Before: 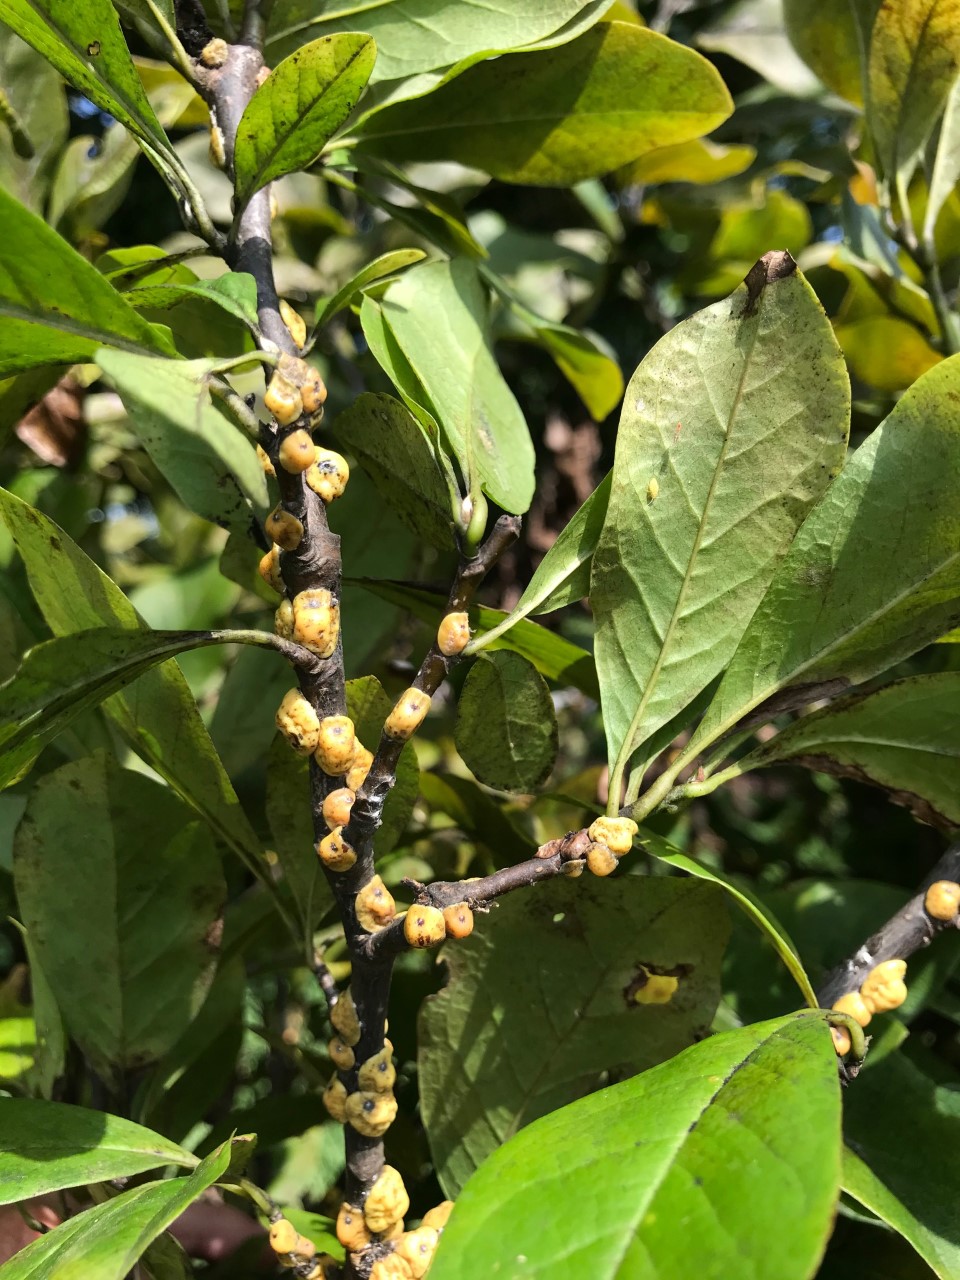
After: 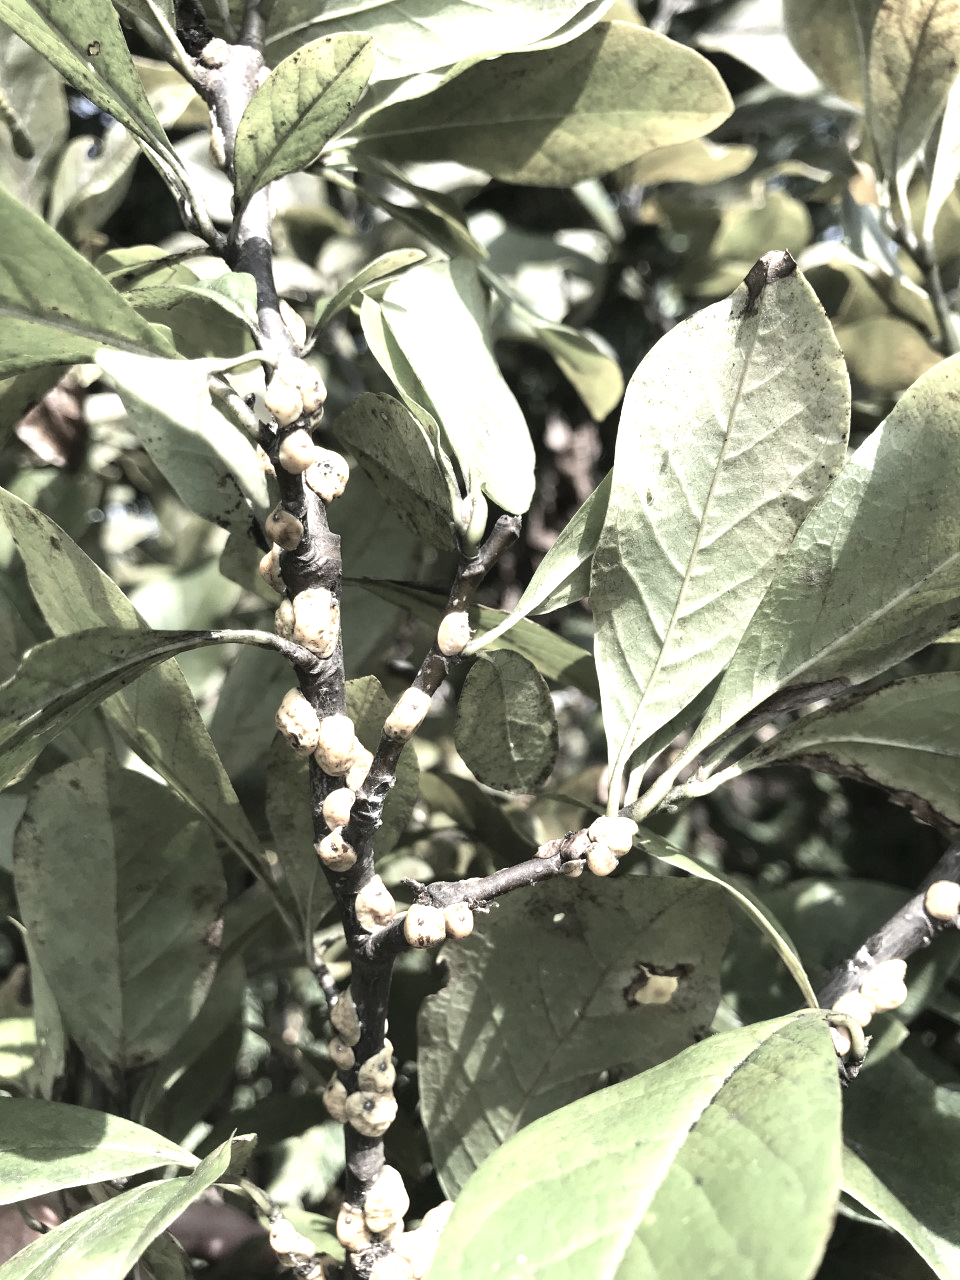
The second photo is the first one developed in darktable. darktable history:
color zones: curves: ch1 [(0, 0.153) (0.143, 0.15) (0.286, 0.151) (0.429, 0.152) (0.571, 0.152) (0.714, 0.151) (0.857, 0.151) (1, 0.153)]
exposure: black level correction 0, exposure 1.1 EV, compensate exposure bias true, compensate highlight preservation false
